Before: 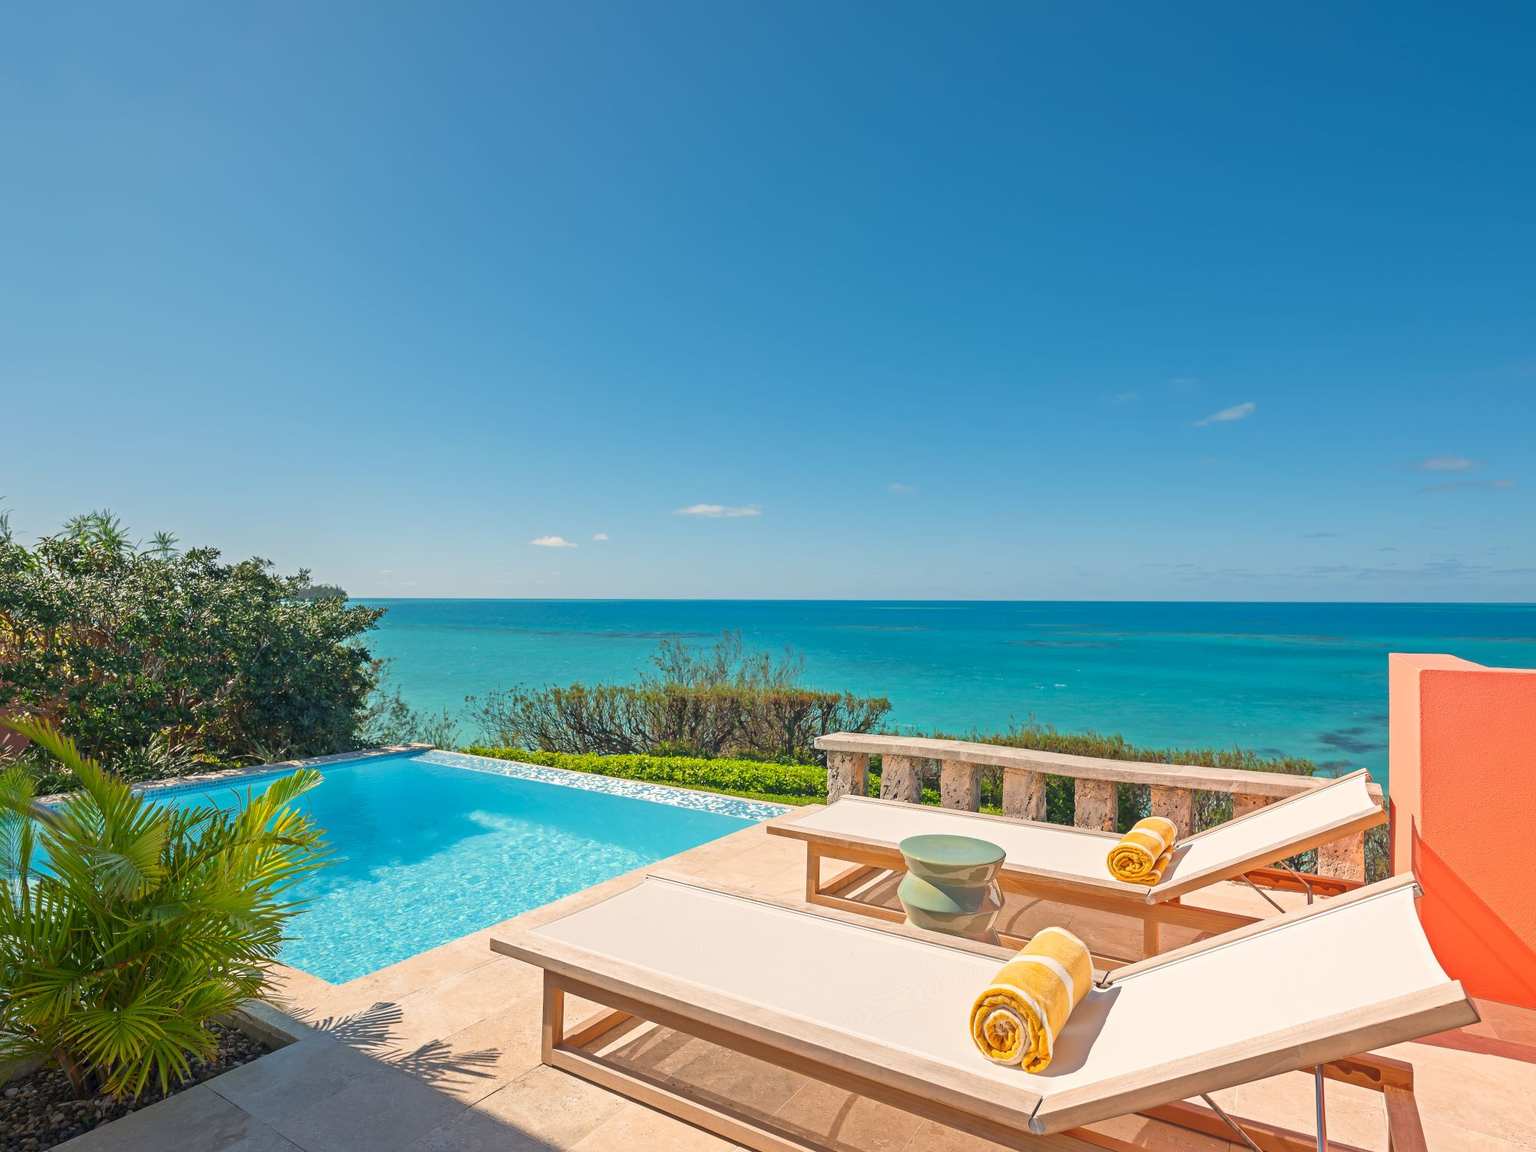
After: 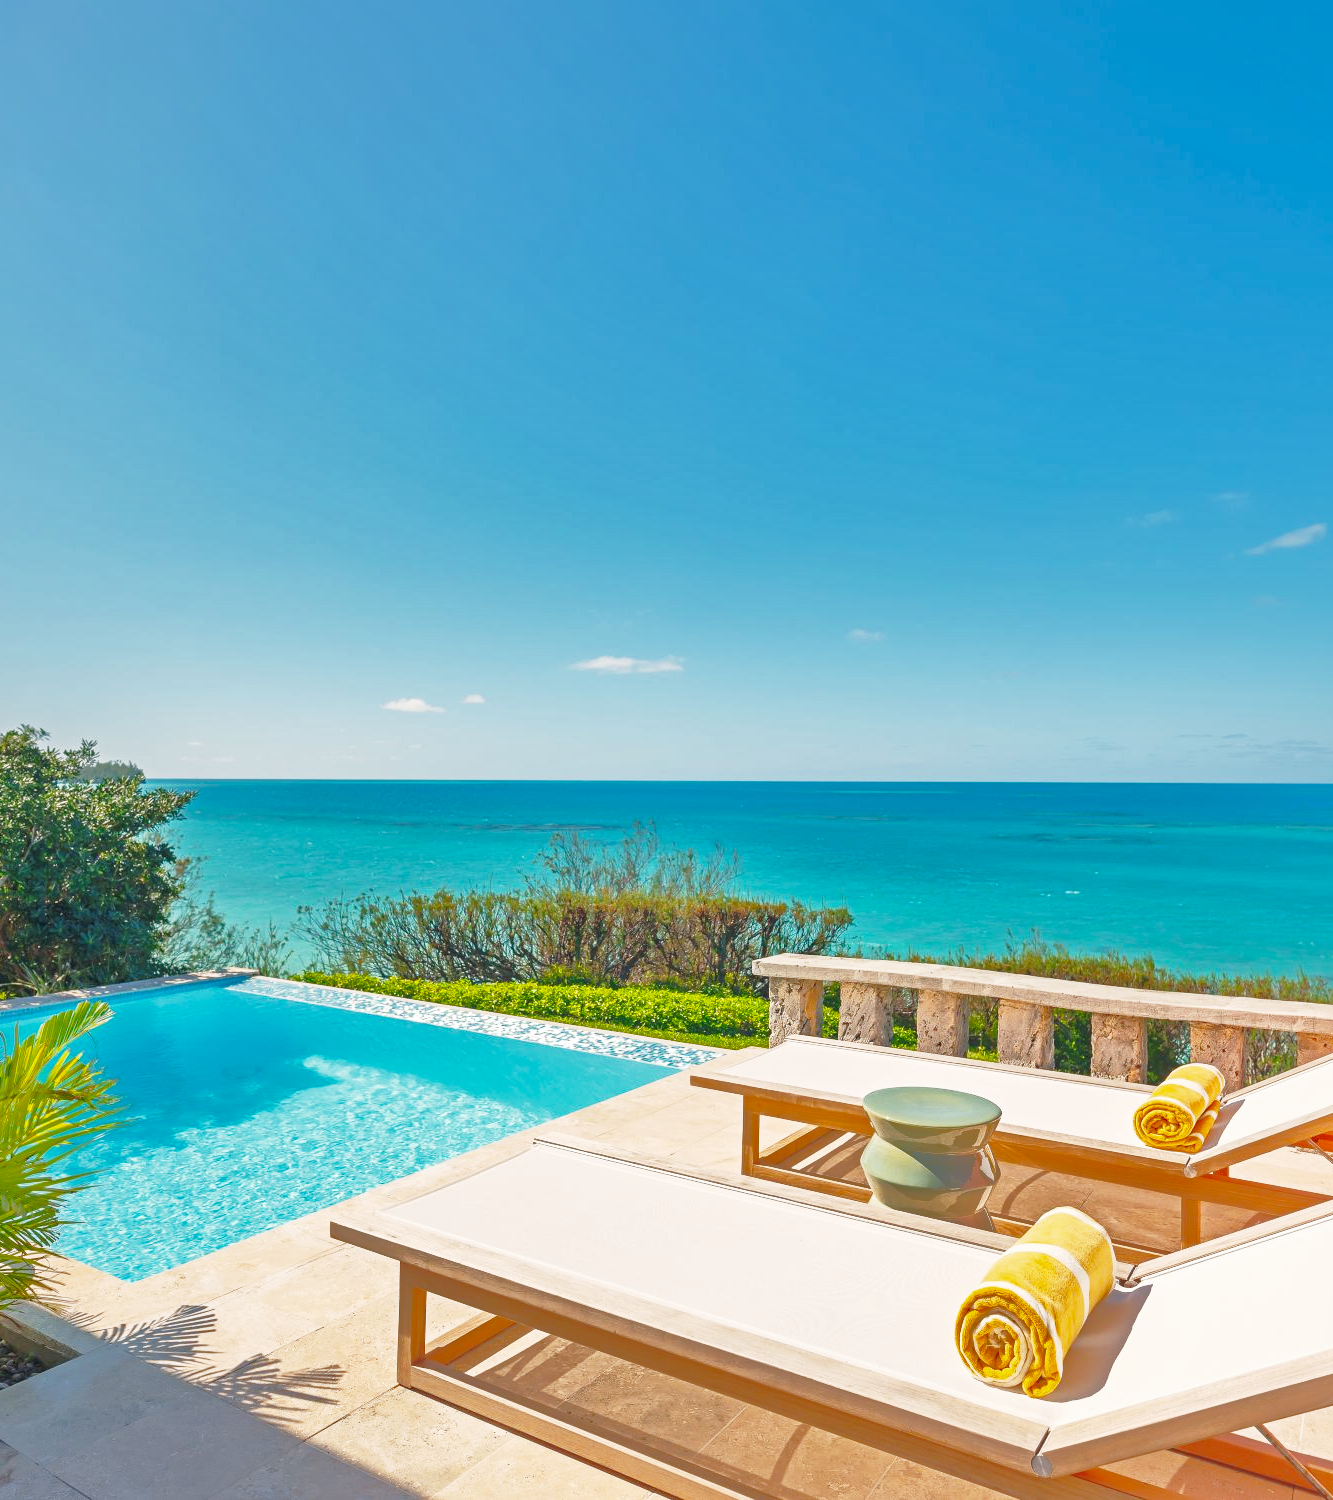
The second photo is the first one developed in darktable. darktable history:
shadows and highlights: shadows 60, highlights -60
base curve: curves: ch0 [(0, 0) (0.028, 0.03) (0.121, 0.232) (0.46, 0.748) (0.859, 0.968) (1, 1)], preserve colors none
crop: left 15.419%, right 17.914%
